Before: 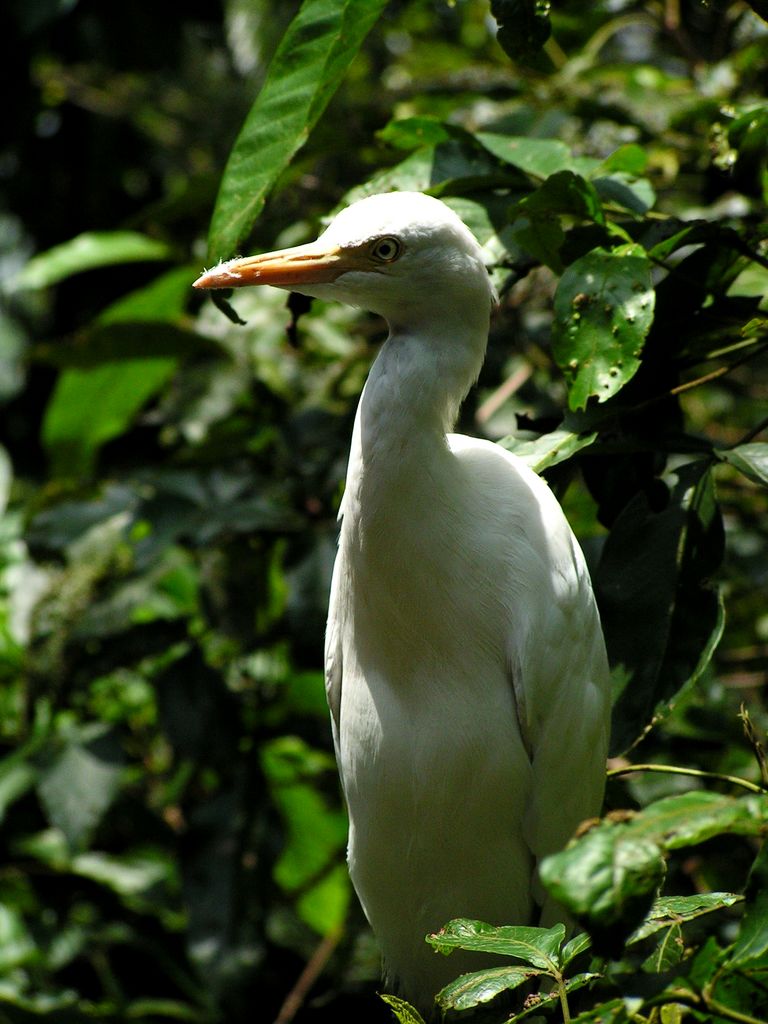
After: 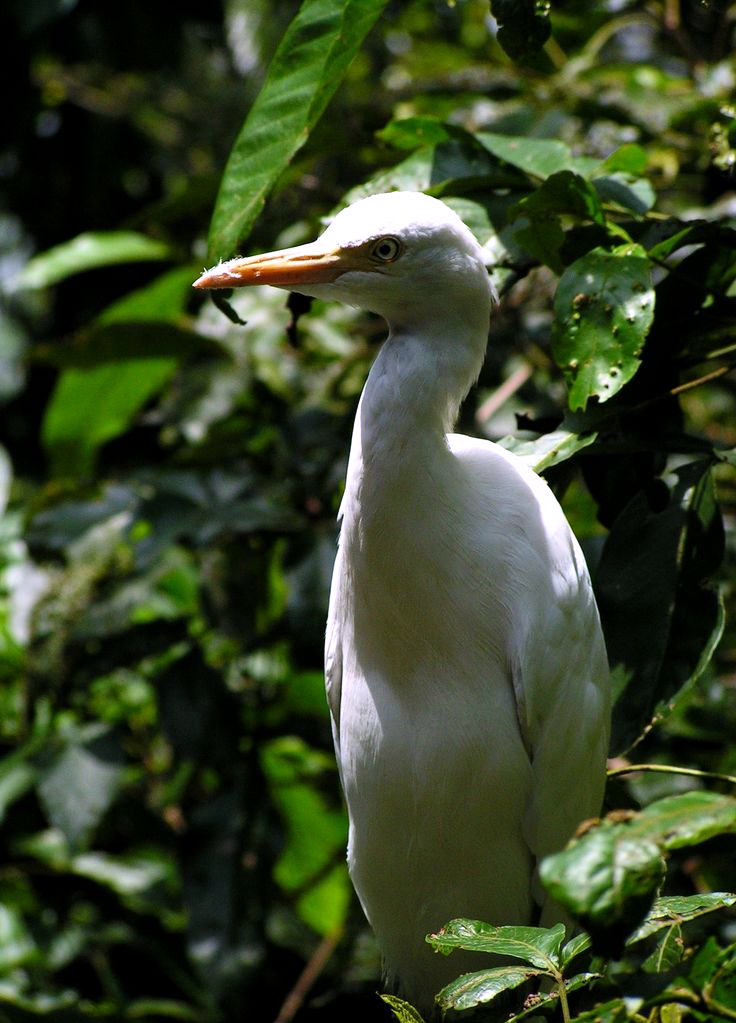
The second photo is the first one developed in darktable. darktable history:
white balance: red 1.042, blue 1.17
crop: right 4.126%, bottom 0.031%
